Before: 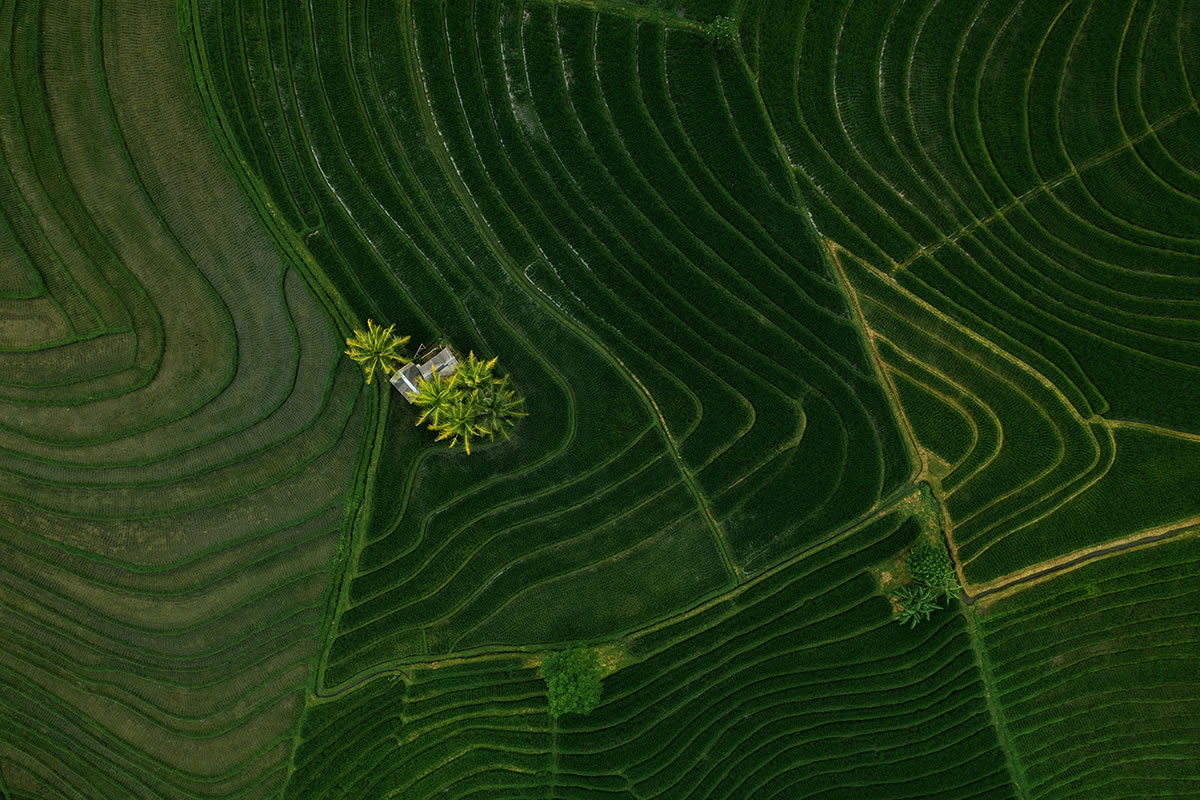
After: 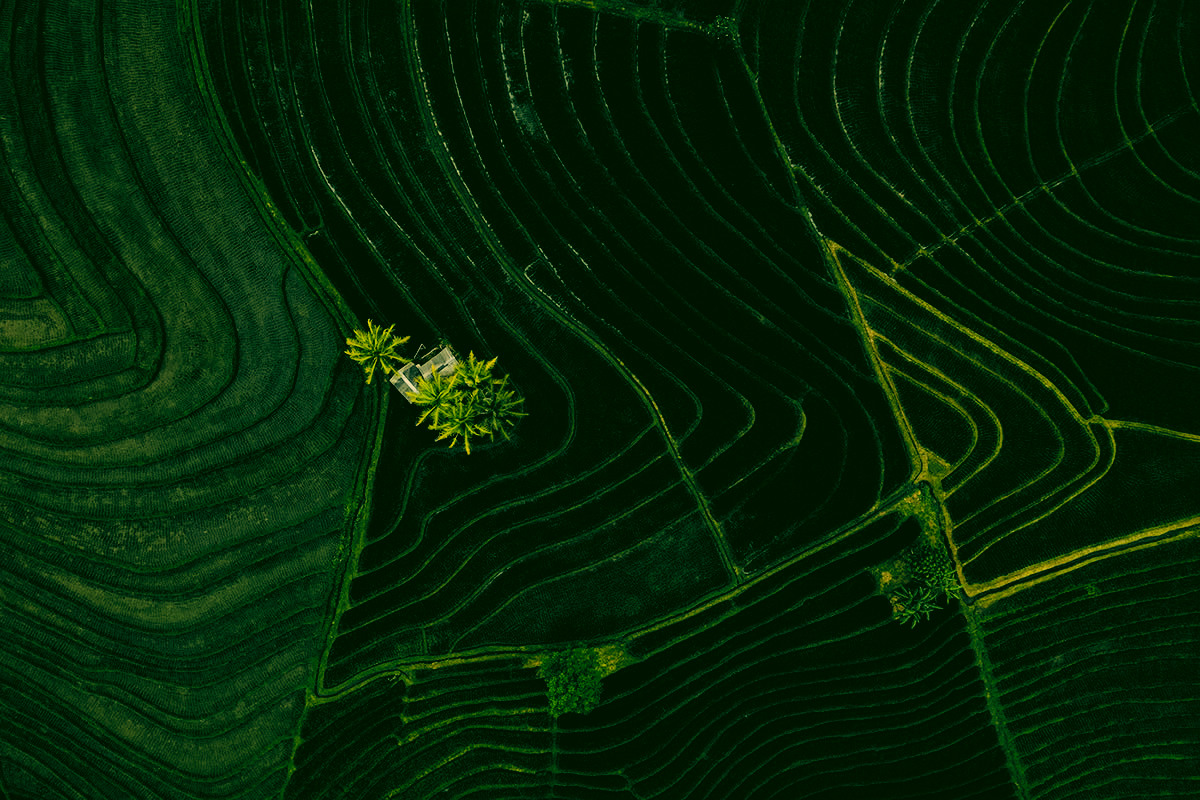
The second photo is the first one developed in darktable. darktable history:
filmic rgb: black relative exposure -5.06 EV, white relative exposure 3.99 EV, hardness 2.91, contrast 1.298, highlights saturation mix -30.43%, color science v6 (2022)
color correction: highlights a* 5.65, highlights b* 33.47, shadows a* -26.62, shadows b* 3.98
local contrast: mode bilateral grid, contrast 20, coarseness 50, detail 120%, midtone range 0.2
